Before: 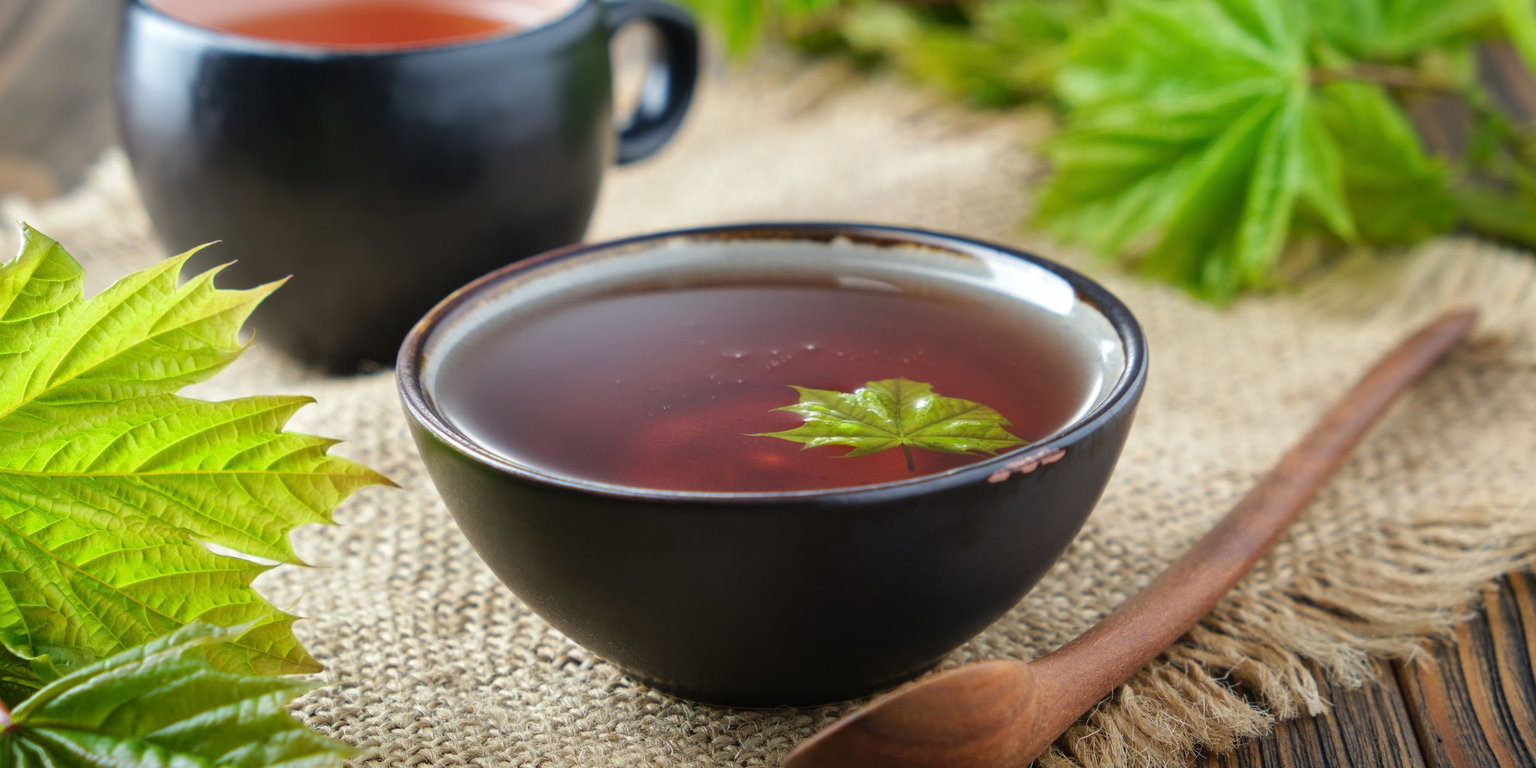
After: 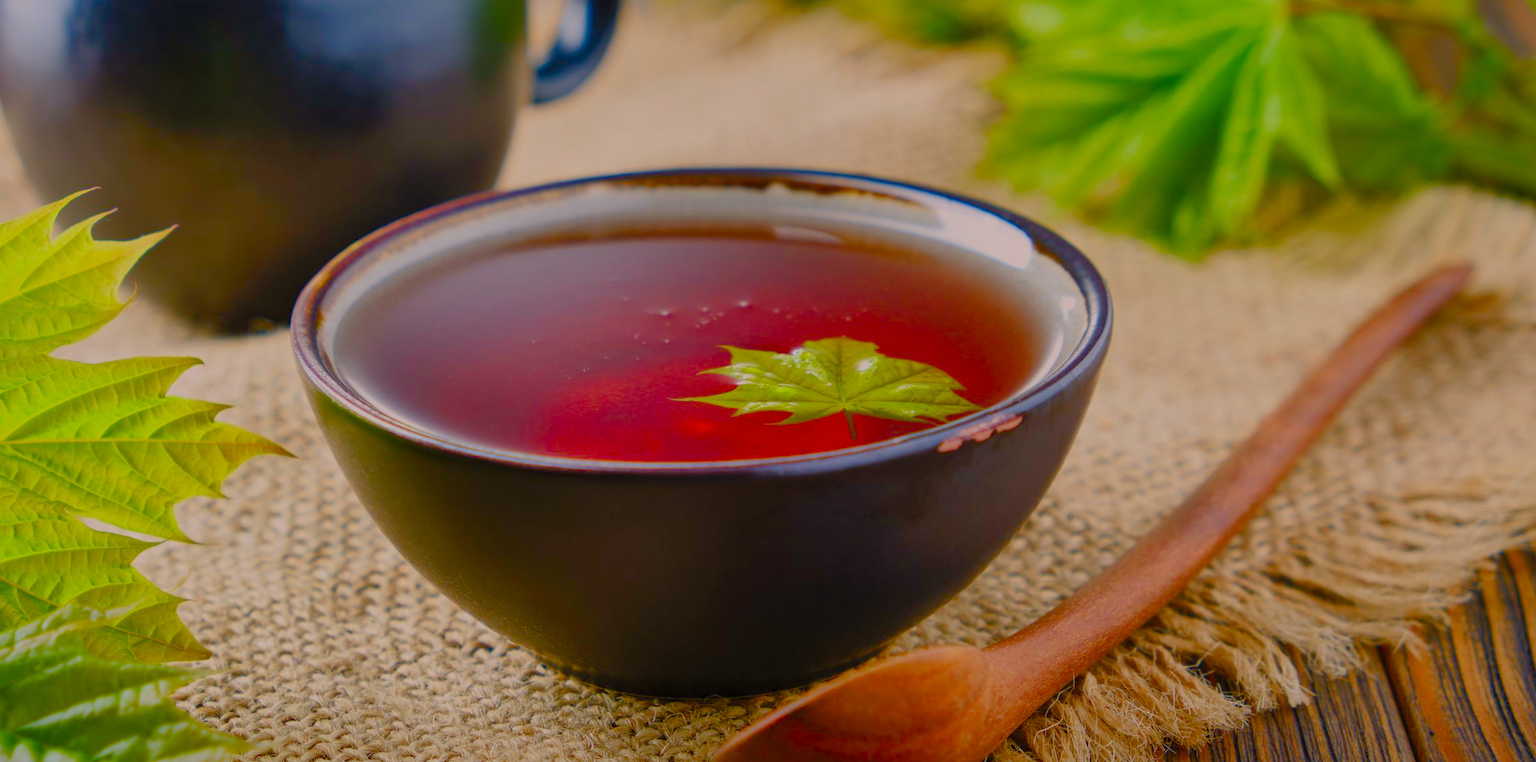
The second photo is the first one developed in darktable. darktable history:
shadows and highlights: on, module defaults
color correction: highlights a* 7.89, highlights b* 4.04
contrast brightness saturation: contrast 0.202, brightness 0.168, saturation 0.227
color balance rgb: shadows lift › chroma 1.034%, shadows lift › hue 30.53°, perceptual saturation grading › global saturation 23.266%, perceptual saturation grading › highlights -24.04%, perceptual saturation grading › mid-tones 23.835%, perceptual saturation grading › shadows 40.101%, perceptual brilliance grading › global brilliance -47.581%, global vibrance 9.652%
exposure: black level correction 0, exposure 0.948 EV, compensate exposure bias true, compensate highlight preservation false
velvia: strength 31.83%, mid-tones bias 0.202
levels: black 0.037%, levels [0.016, 0.492, 0.969]
crop and rotate: left 8.498%, top 9.123%
